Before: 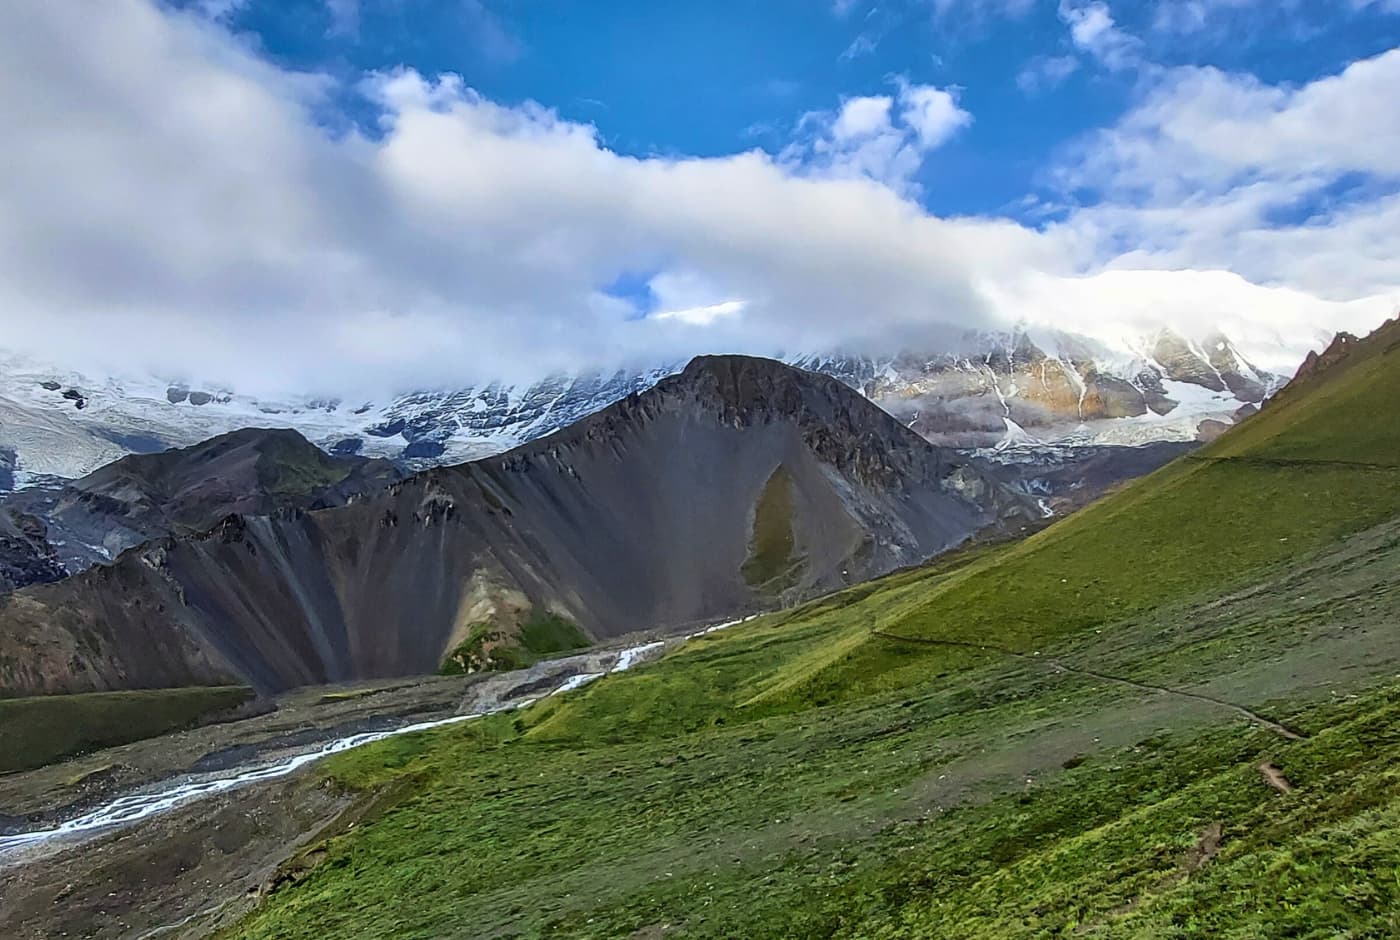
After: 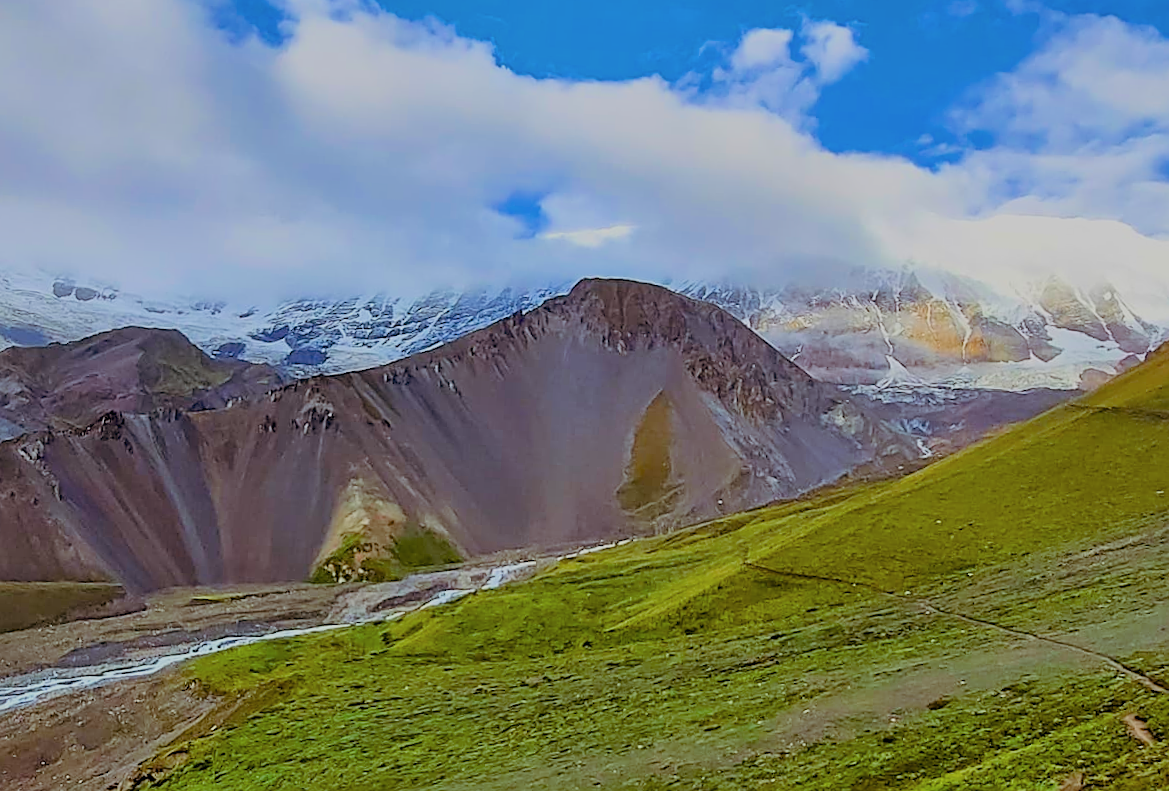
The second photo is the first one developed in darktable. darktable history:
exposure: exposure 0.567 EV, compensate highlight preservation false
crop and rotate: angle -3.03°, left 5.308%, top 5.169%, right 4.715%, bottom 4.15%
contrast brightness saturation: saturation -0.052
color balance rgb: shadows lift › chroma 9.669%, shadows lift › hue 42.62°, linear chroma grading › global chroma 9.769%, perceptual saturation grading › global saturation 31.078%, contrast -29.74%
filmic rgb: black relative exposure -7.65 EV, white relative exposure 4.56 EV, hardness 3.61, color science v6 (2022)
sharpen: on, module defaults
